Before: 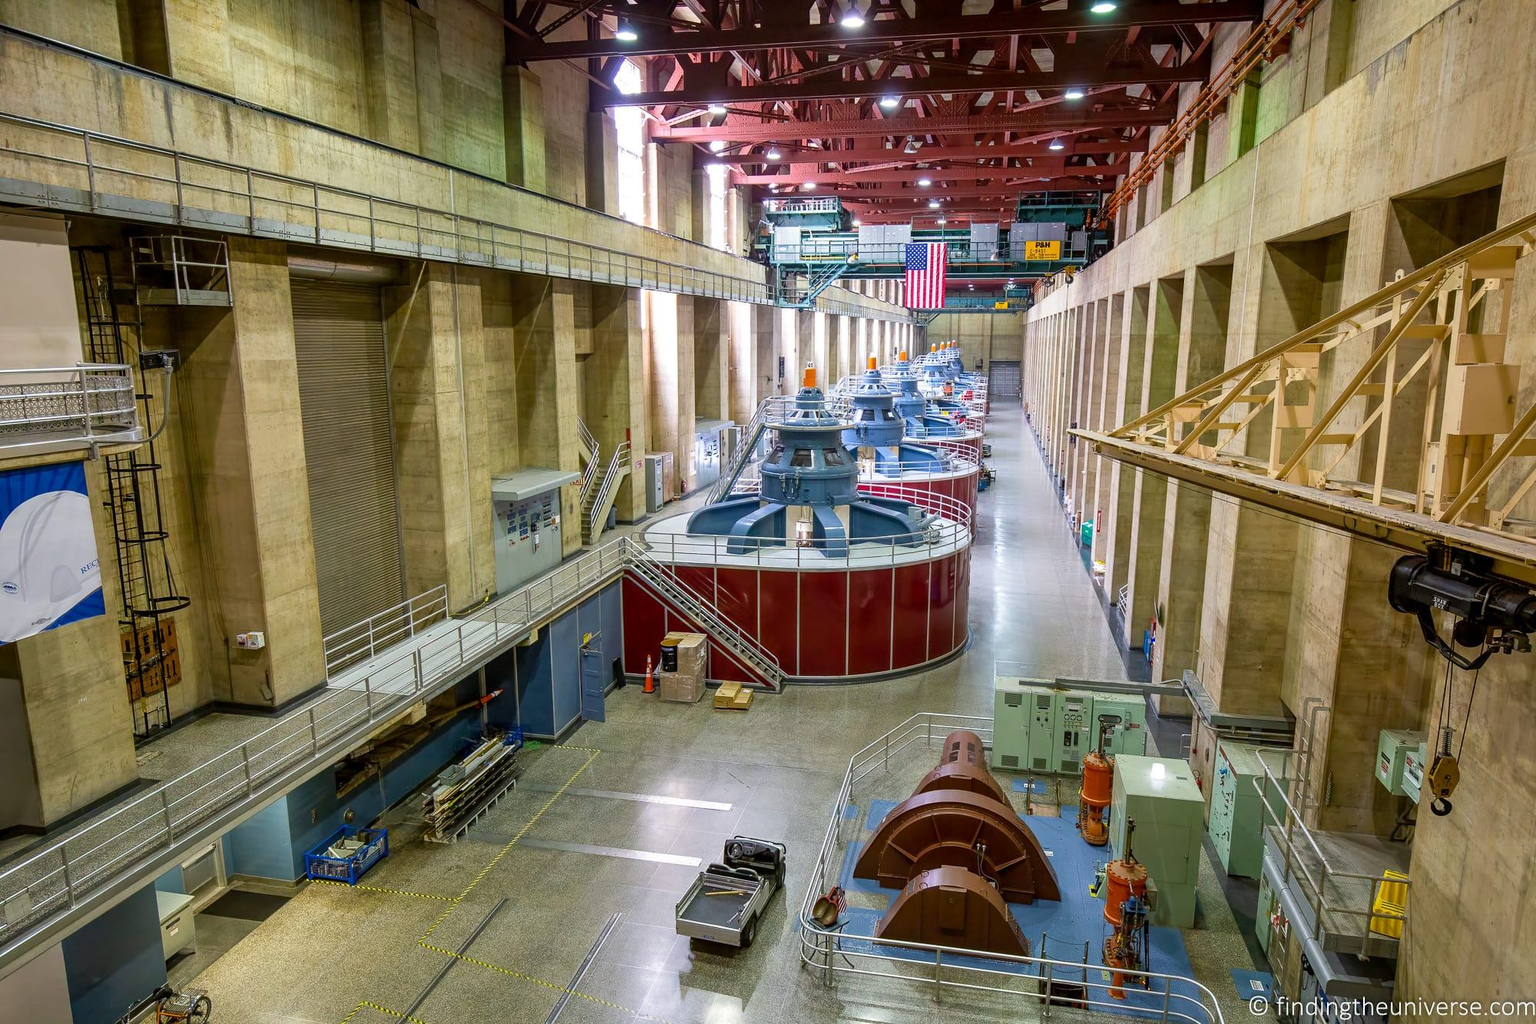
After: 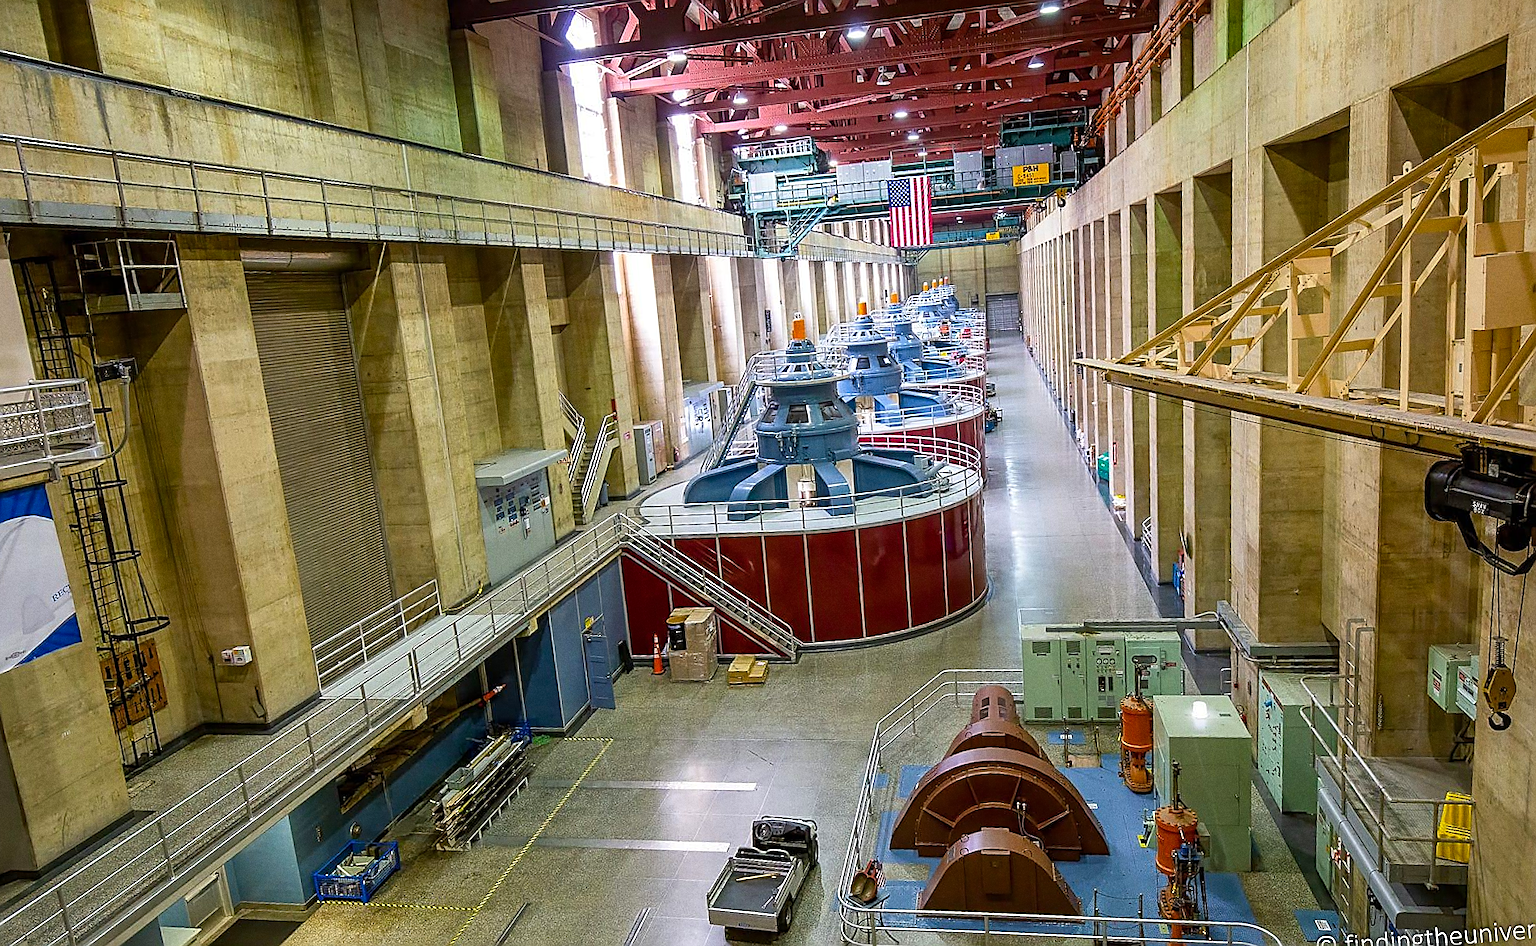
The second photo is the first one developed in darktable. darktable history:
grain: on, module defaults
rotate and perspective: rotation -5°, crop left 0.05, crop right 0.952, crop top 0.11, crop bottom 0.89
sharpen: radius 1.4, amount 1.25, threshold 0.7
color balance rgb: perceptual saturation grading › global saturation 10%, global vibrance 10%
